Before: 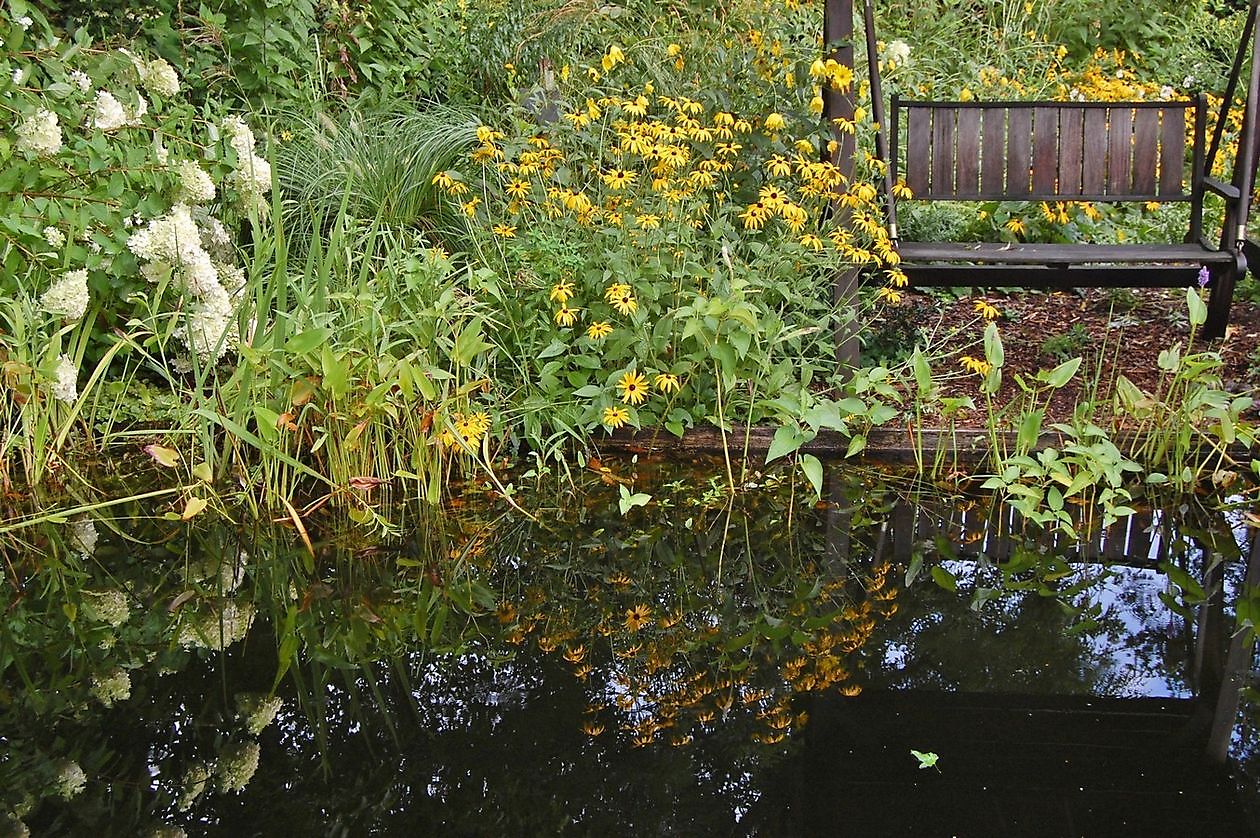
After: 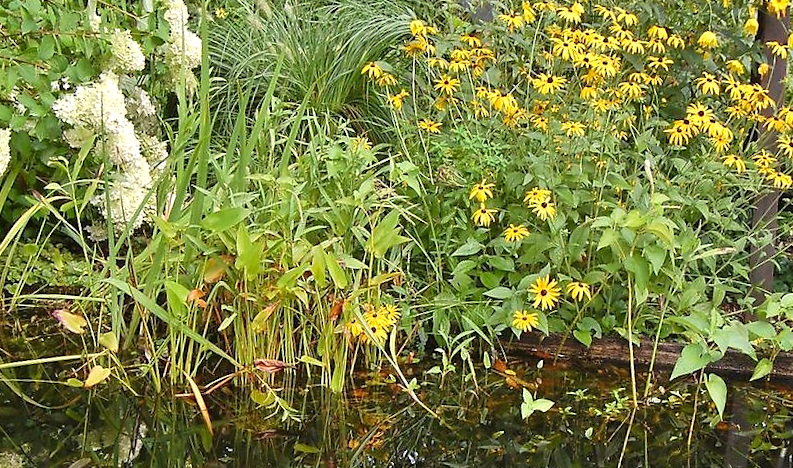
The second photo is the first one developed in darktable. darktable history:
crop and rotate: angle -4.79°, left 2.08%, top 6.614%, right 27.24%, bottom 30.71%
exposure: exposure 0.296 EV, compensate highlight preservation false
color calibration: output R [0.999, 0.026, -0.11, 0], output G [-0.019, 1.037, -0.099, 0], output B [0.022, -0.023, 0.902, 0], illuminant same as pipeline (D50), adaptation XYZ, x 0.347, y 0.357, temperature 5013.67 K, saturation algorithm version 1 (2020)
tone equalizer: luminance estimator HSV value / RGB max
